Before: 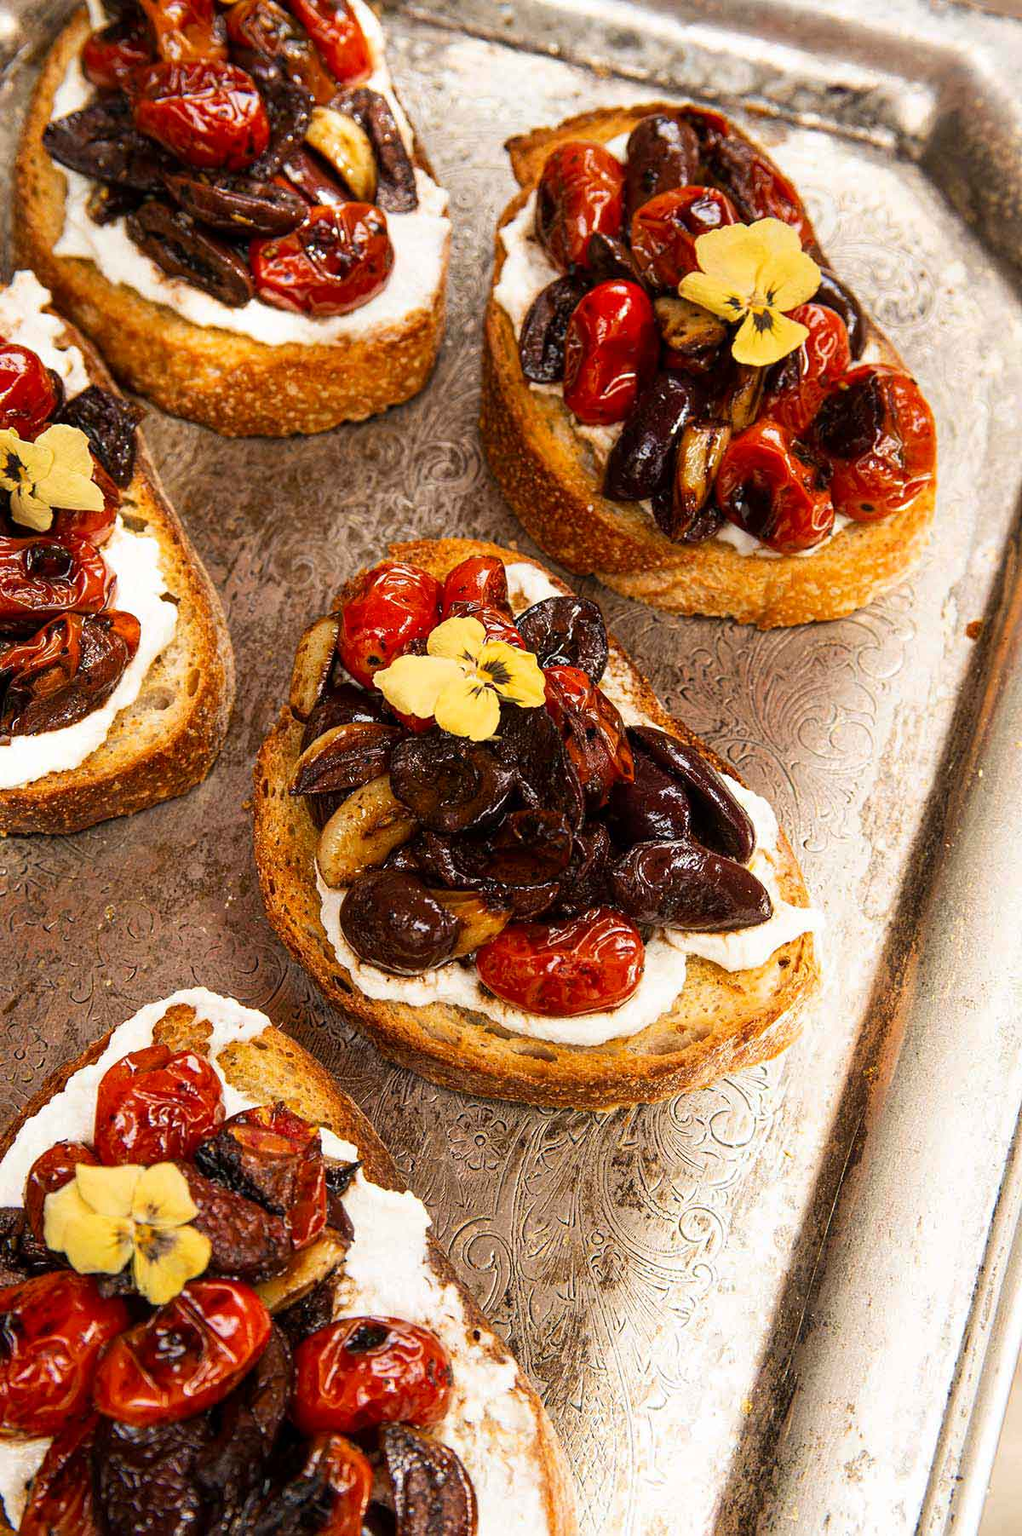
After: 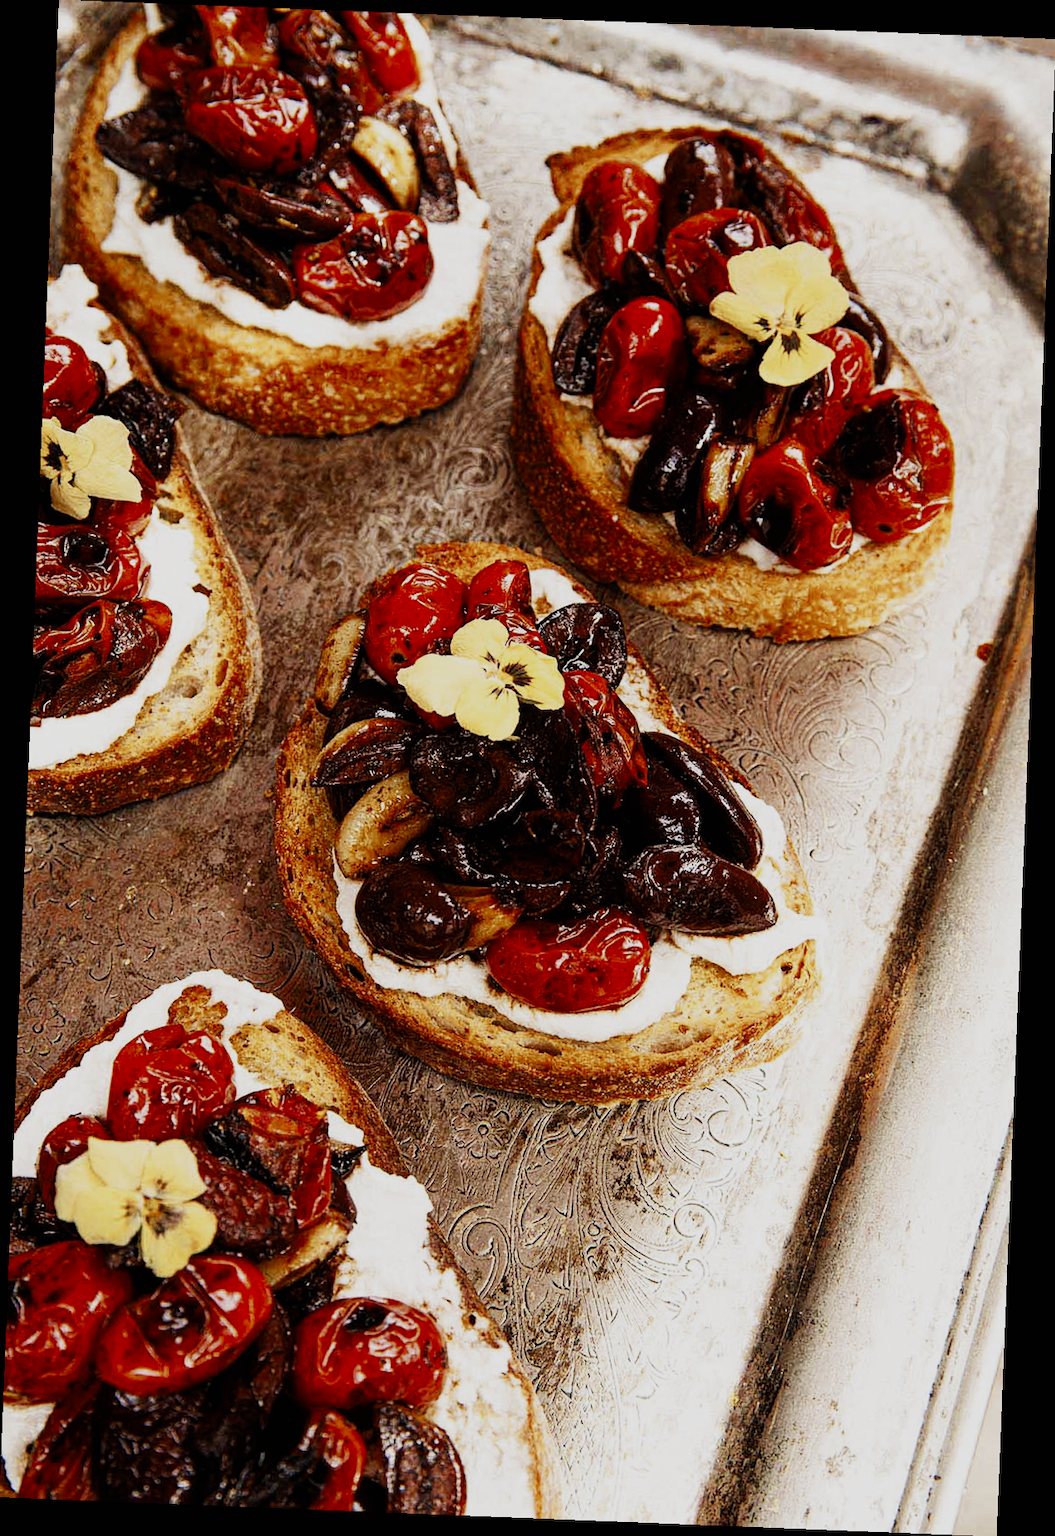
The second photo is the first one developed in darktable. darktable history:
color zones: curves: ch0 [(0, 0.5) (0.125, 0.4) (0.25, 0.5) (0.375, 0.4) (0.5, 0.4) (0.625, 0.6) (0.75, 0.6) (0.875, 0.5)]; ch1 [(0, 0.35) (0.125, 0.45) (0.25, 0.35) (0.375, 0.35) (0.5, 0.35) (0.625, 0.35) (0.75, 0.45) (0.875, 0.35)]; ch2 [(0, 0.6) (0.125, 0.5) (0.25, 0.5) (0.375, 0.6) (0.5, 0.6) (0.625, 0.5) (0.75, 0.5) (0.875, 0.5)]
rotate and perspective: rotation 2.27°, automatic cropping off
sigmoid: contrast 1.7, skew -0.2, preserve hue 0%, red attenuation 0.1, red rotation 0.035, green attenuation 0.1, green rotation -0.017, blue attenuation 0.15, blue rotation -0.052, base primaries Rec2020
